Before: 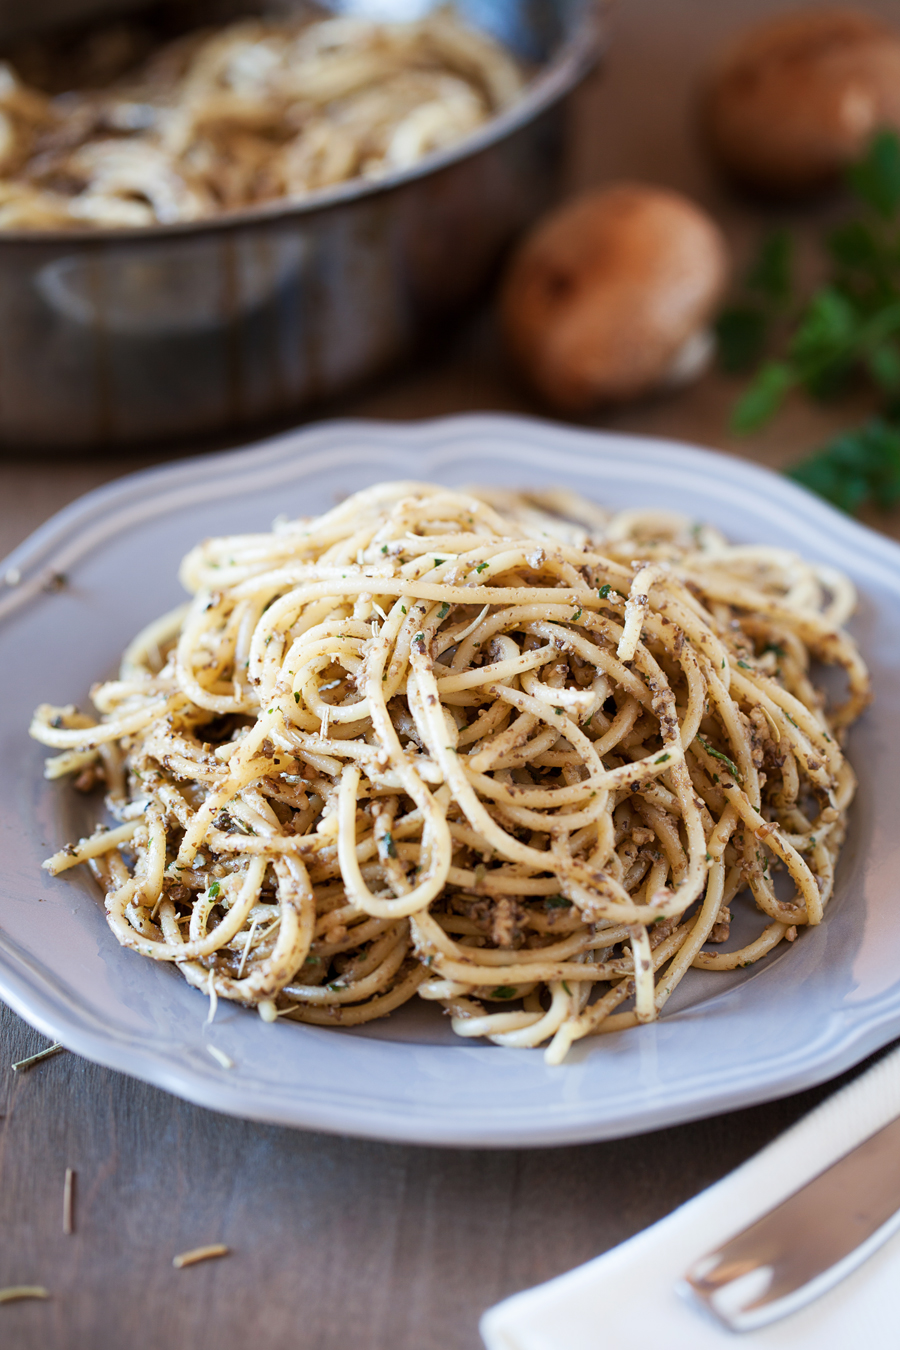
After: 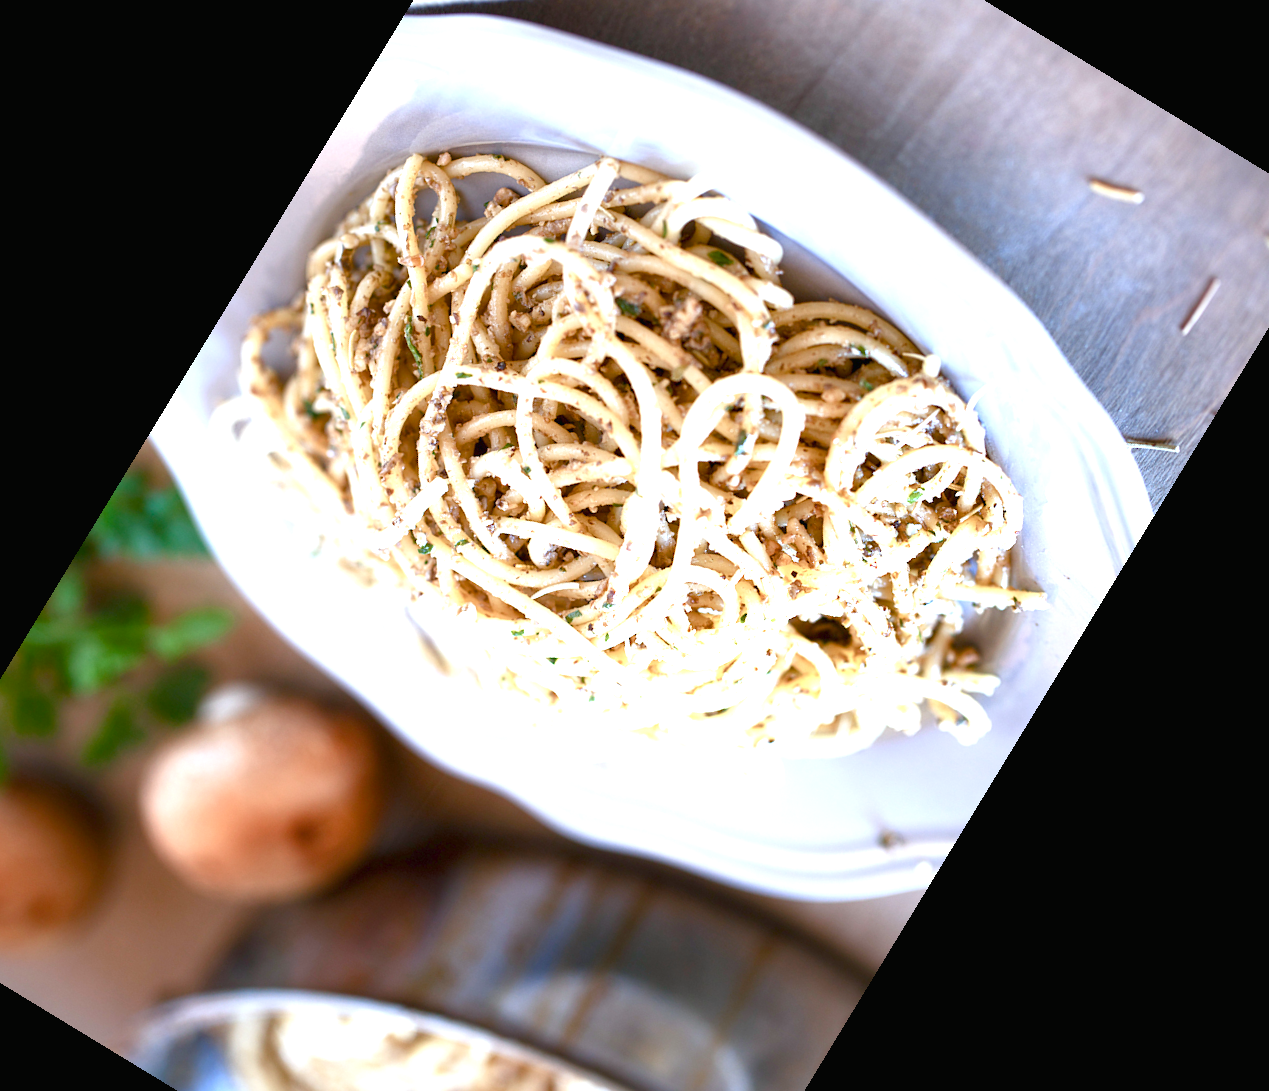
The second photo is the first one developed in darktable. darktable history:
crop and rotate: angle 148.68°, left 9.111%, top 15.603%, right 4.588%, bottom 17.041%
white balance: red 0.924, blue 1.095
exposure: black level correction 0, exposure 1.75 EV, compensate exposure bias true, compensate highlight preservation false
color balance rgb: shadows lift › chroma 1%, shadows lift › hue 113°, highlights gain › chroma 0.2%, highlights gain › hue 333°, perceptual saturation grading › global saturation 20%, perceptual saturation grading › highlights -50%, perceptual saturation grading › shadows 25%, contrast -10%
